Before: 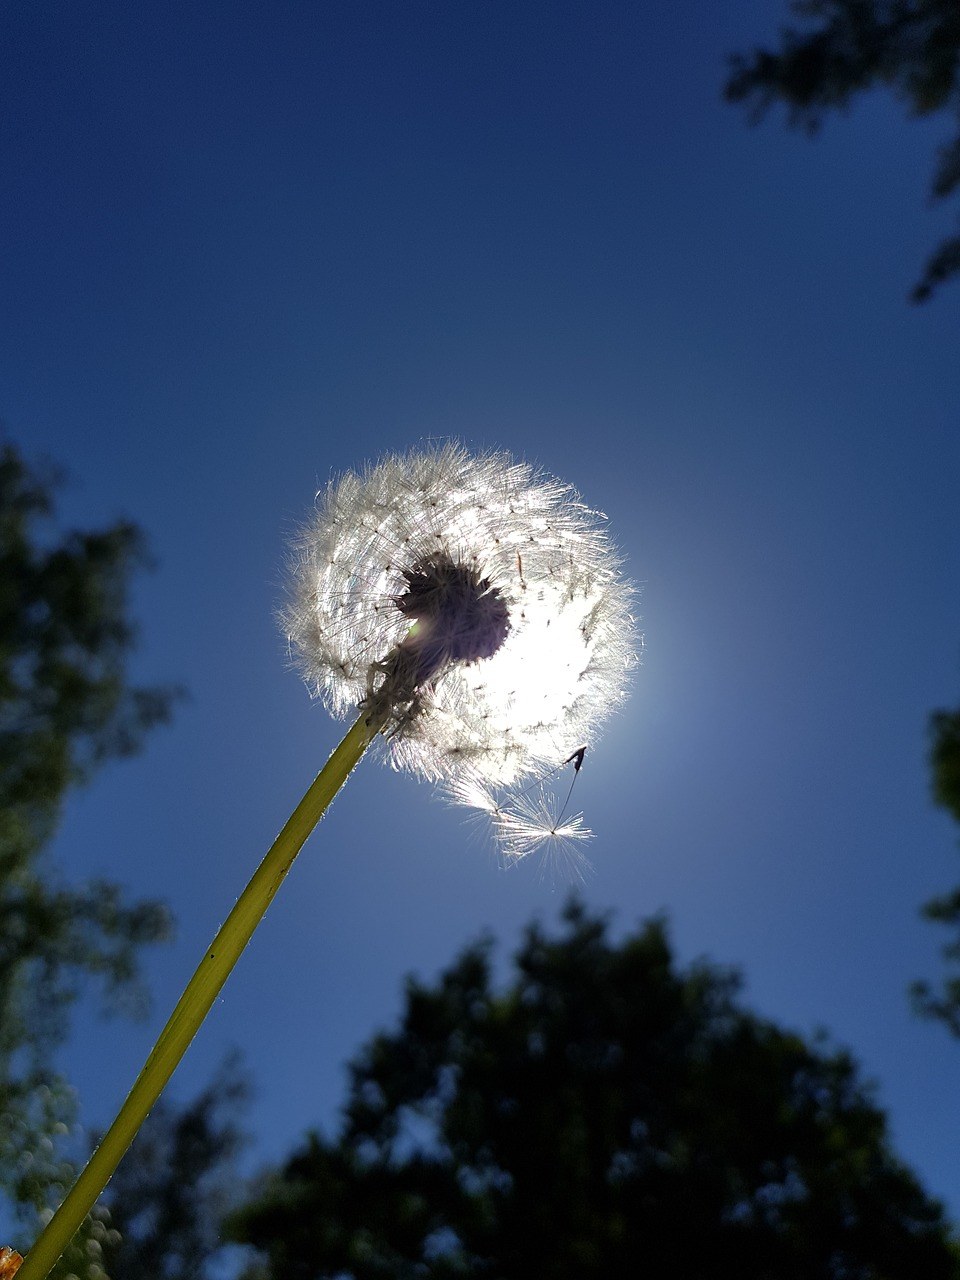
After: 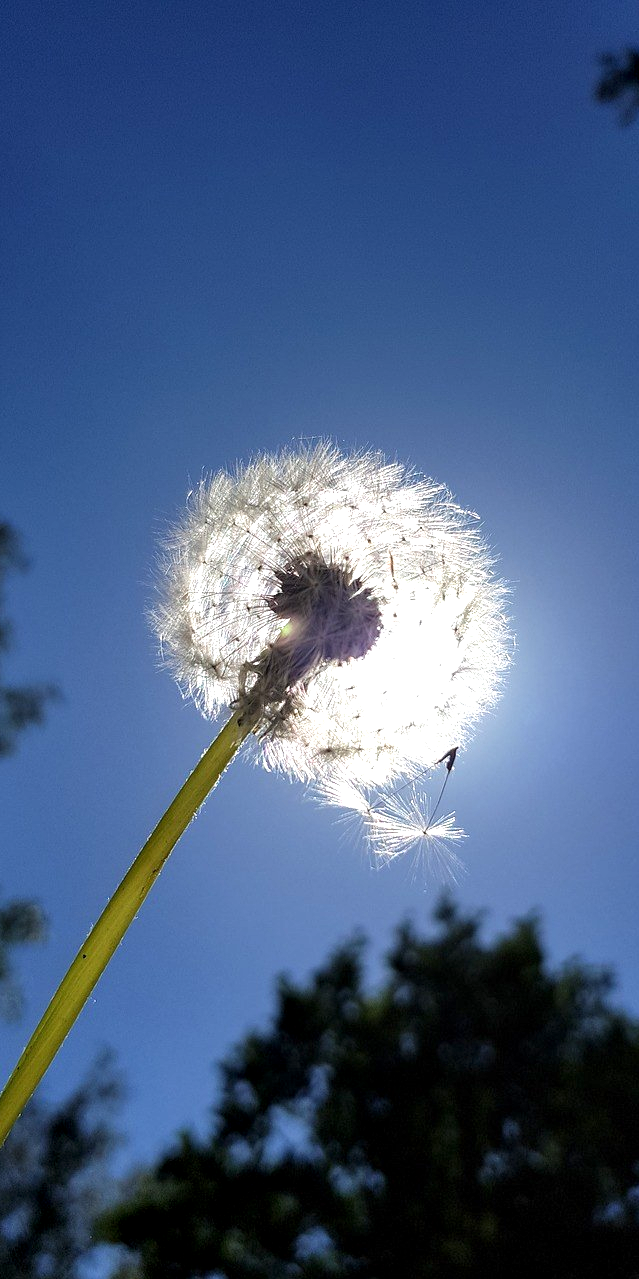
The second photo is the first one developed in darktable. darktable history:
local contrast: on, module defaults
crop and rotate: left 13.409%, right 19.924%
exposure: exposure 0.669 EV, compensate highlight preservation false
